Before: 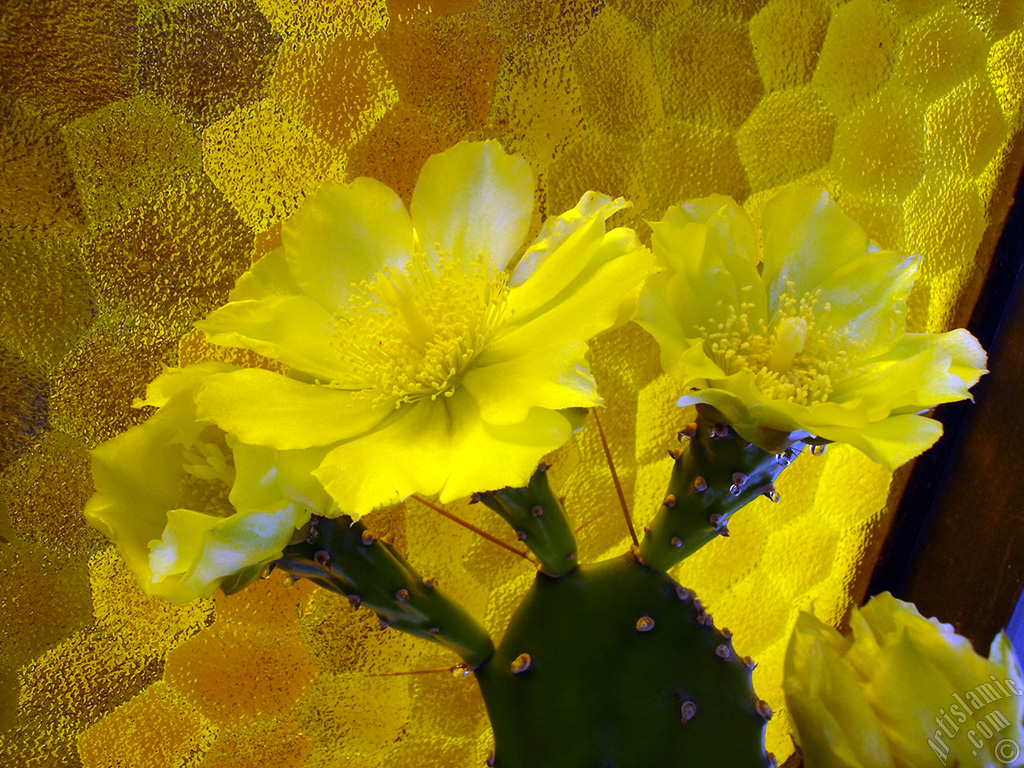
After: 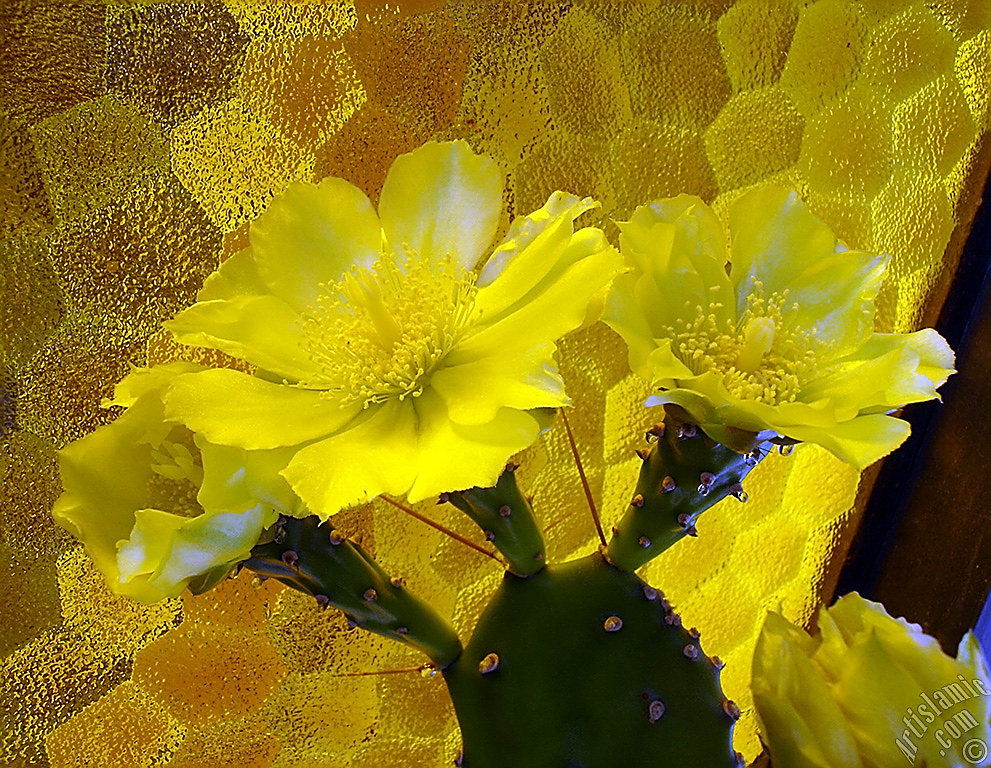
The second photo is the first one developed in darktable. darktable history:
sharpen: radius 1.395, amount 1.265, threshold 0.739
crop and rotate: left 3.179%
